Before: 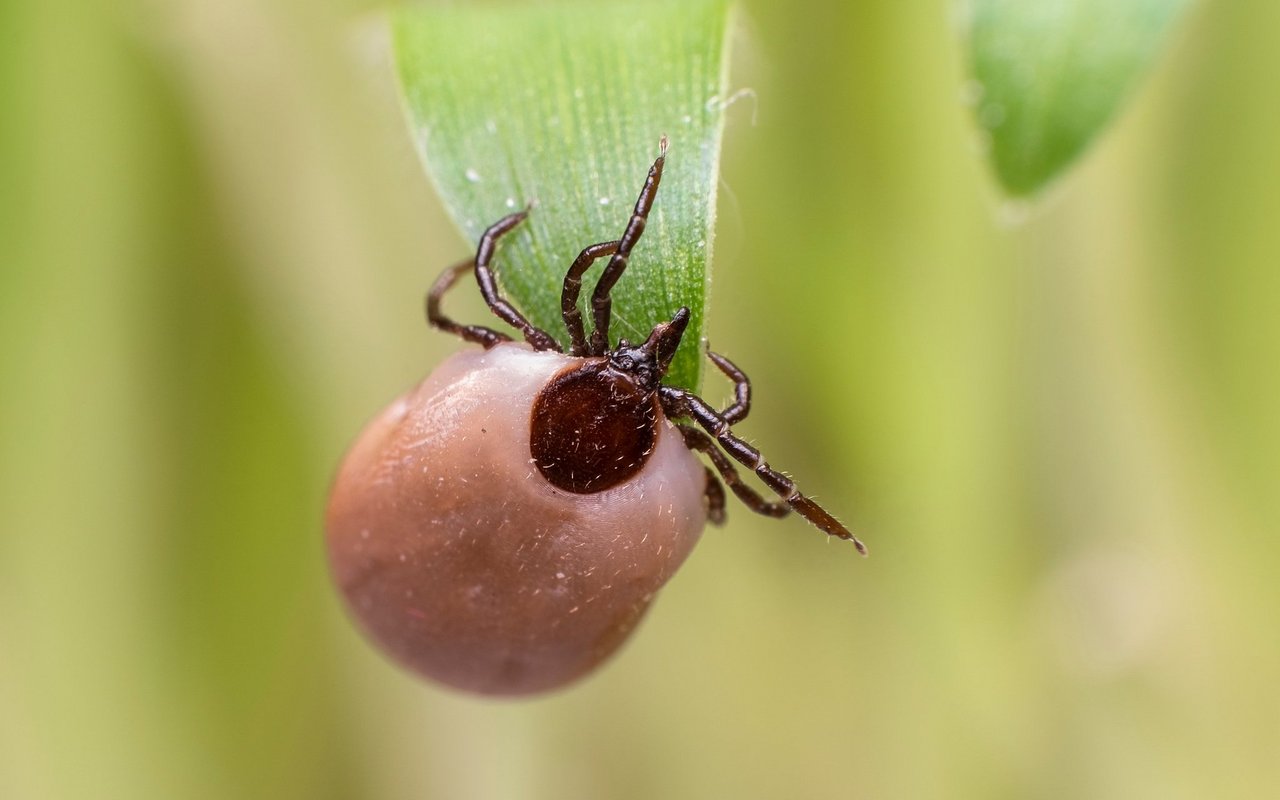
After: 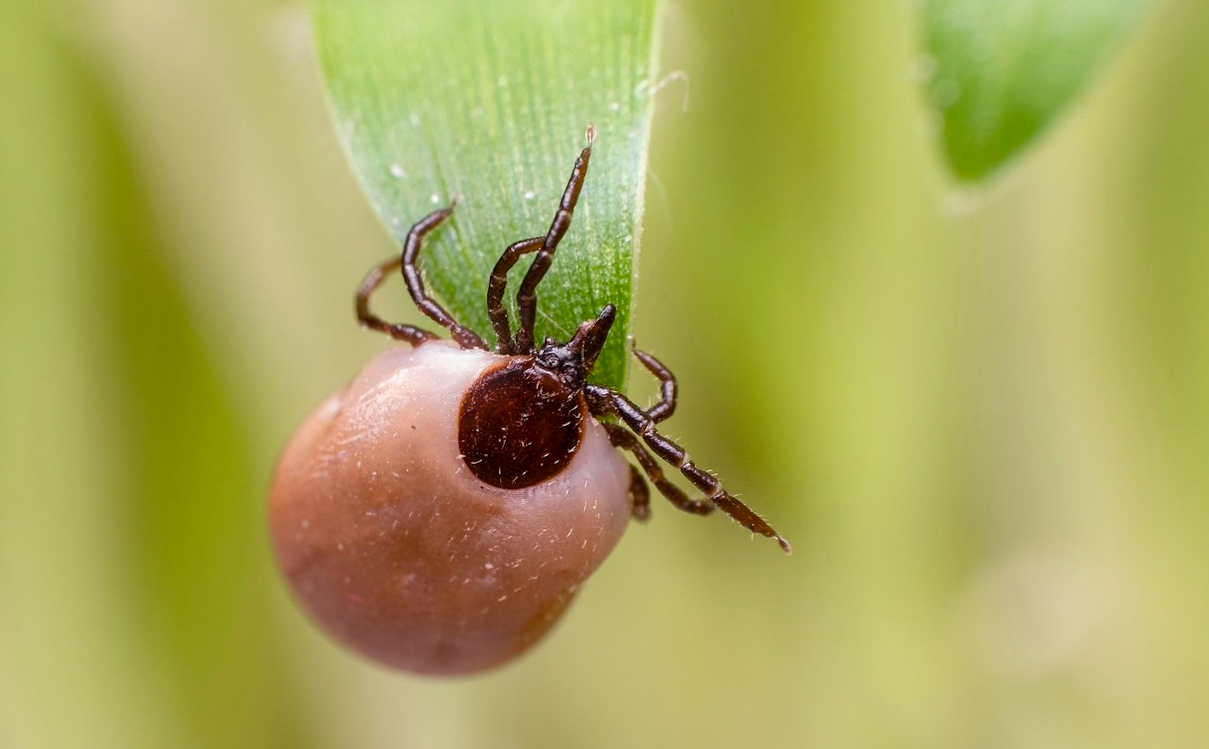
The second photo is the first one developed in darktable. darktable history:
color balance rgb: perceptual saturation grading › global saturation 20%, perceptual saturation grading › highlights -25%, perceptual saturation grading › shadows 25%
rotate and perspective: rotation 0.062°, lens shift (vertical) 0.115, lens shift (horizontal) -0.133, crop left 0.047, crop right 0.94, crop top 0.061, crop bottom 0.94
bloom: size 5%, threshold 95%, strength 15%
exposure: compensate highlight preservation false
